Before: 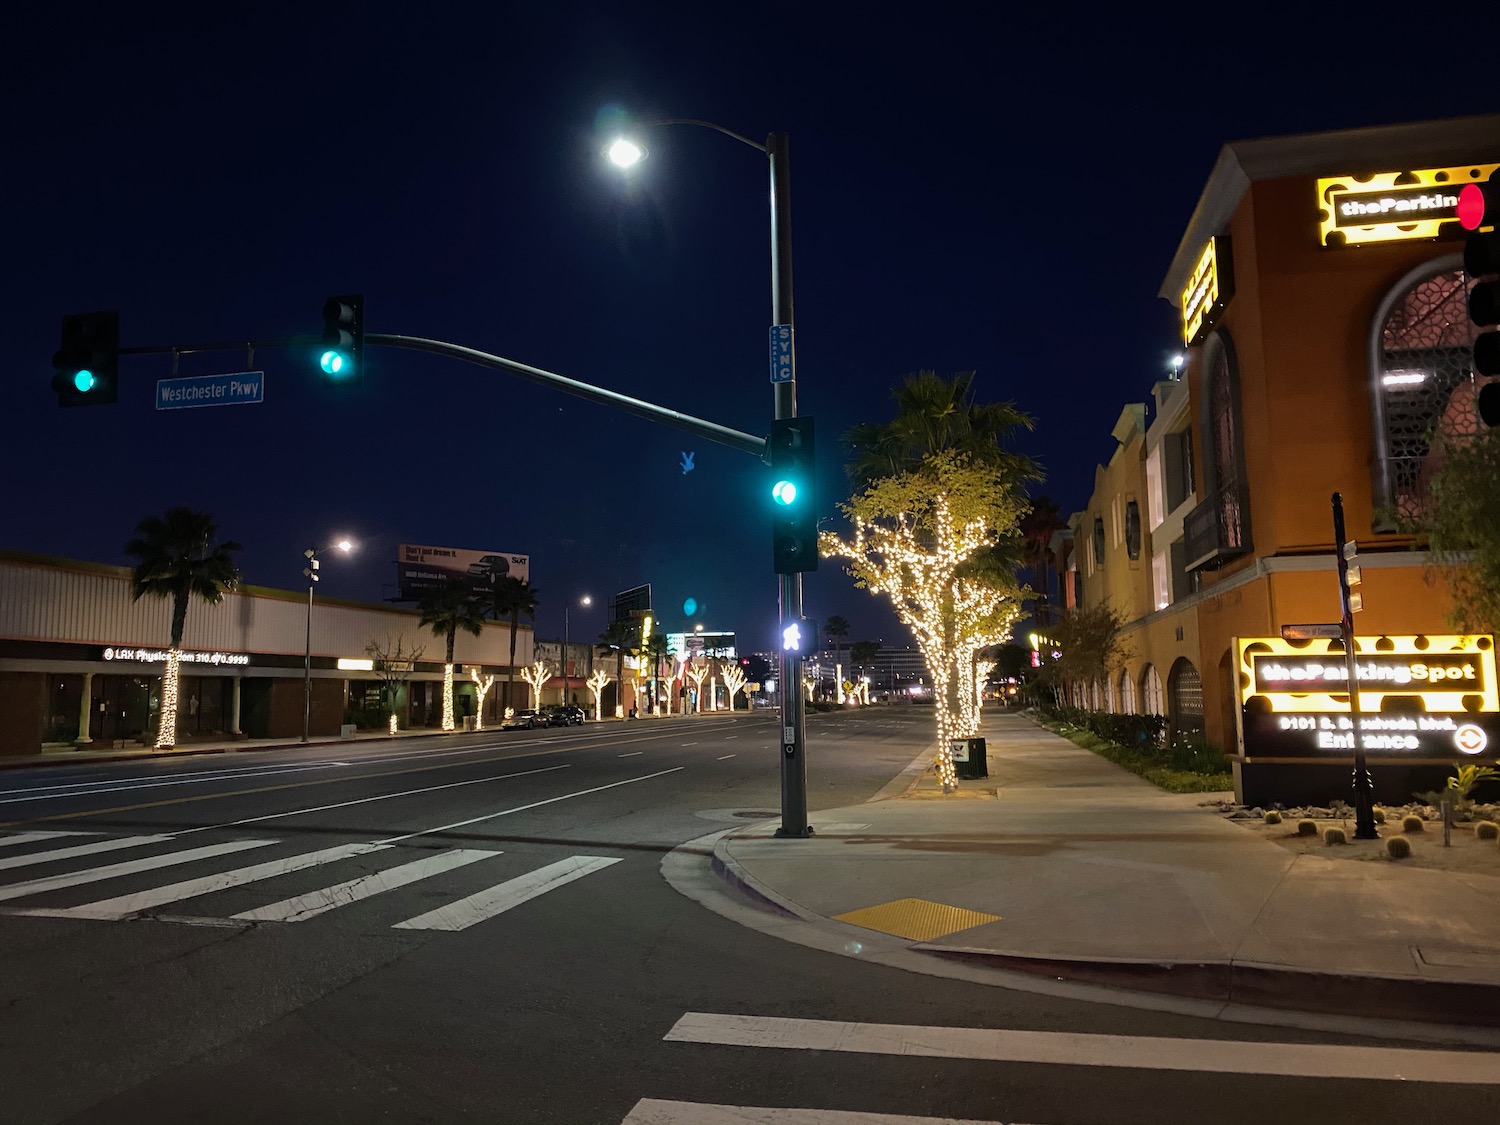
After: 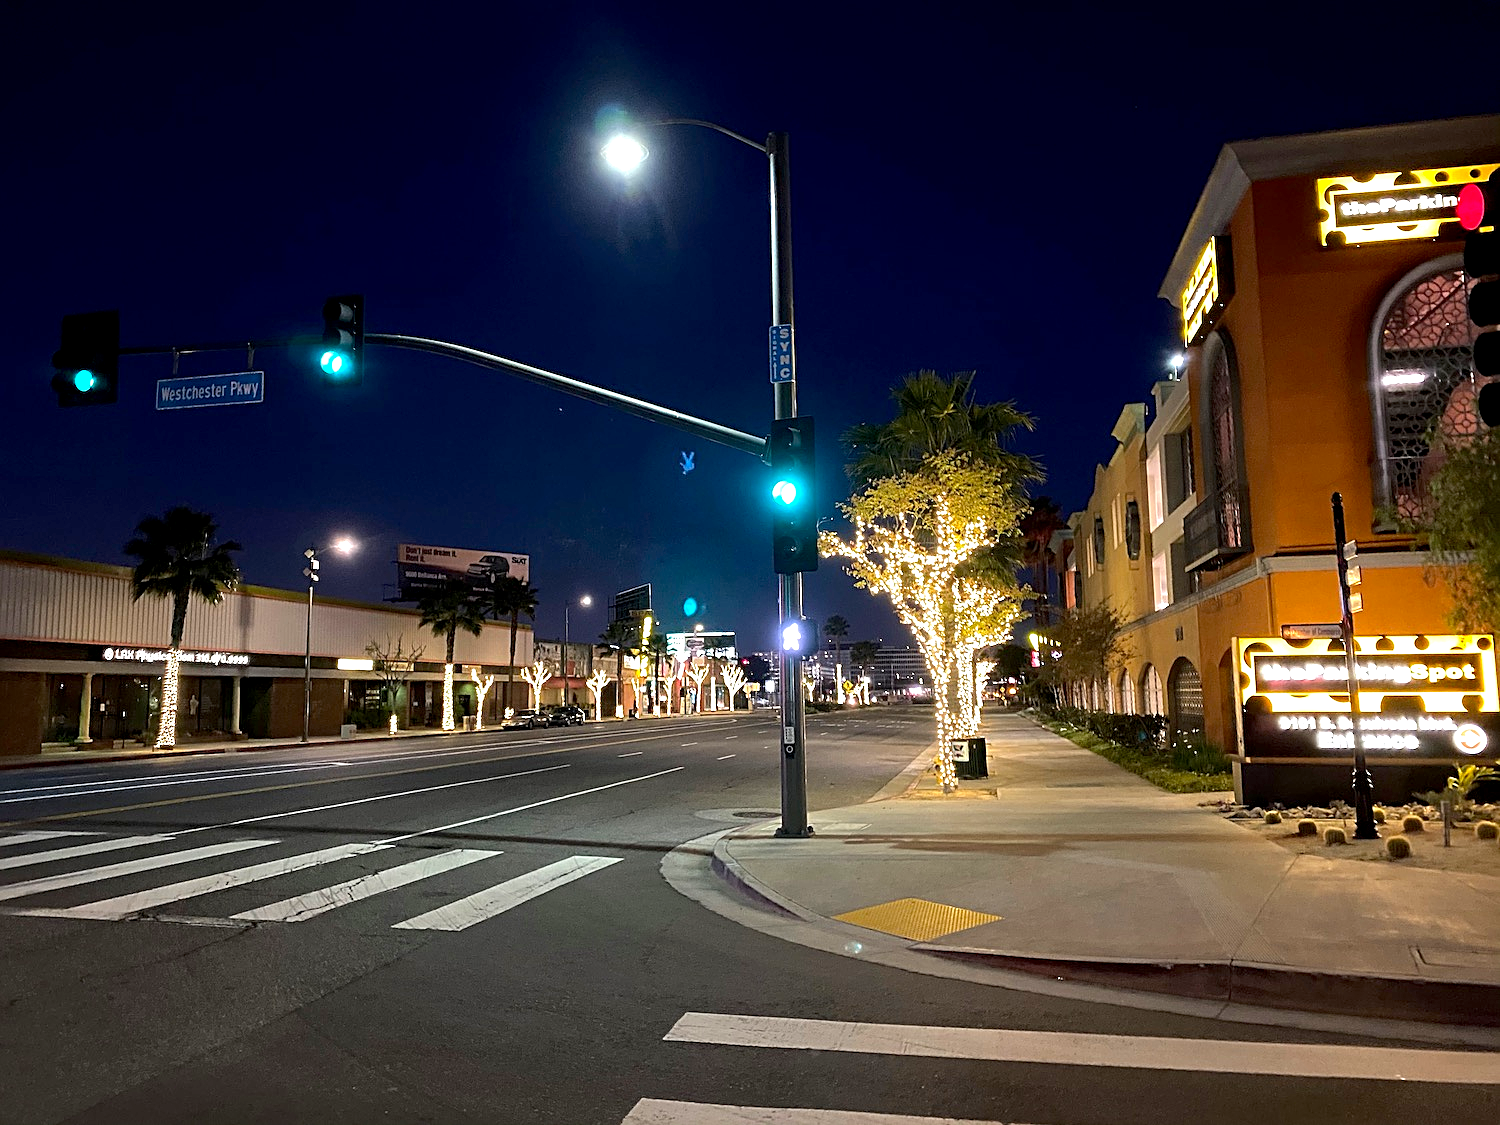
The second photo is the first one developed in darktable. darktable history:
sharpen: on, module defaults
exposure: black level correction 0, exposure 1 EV, compensate highlight preservation false
